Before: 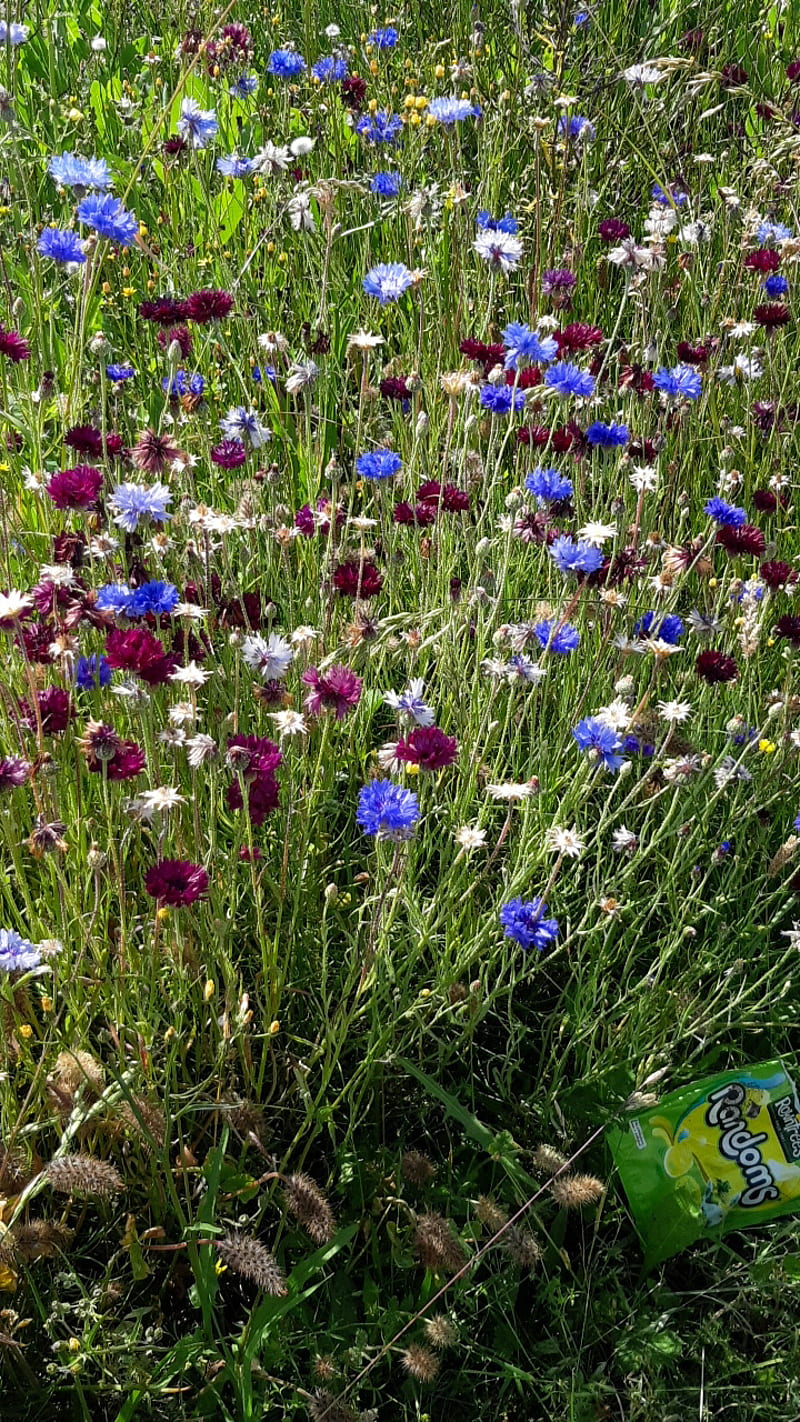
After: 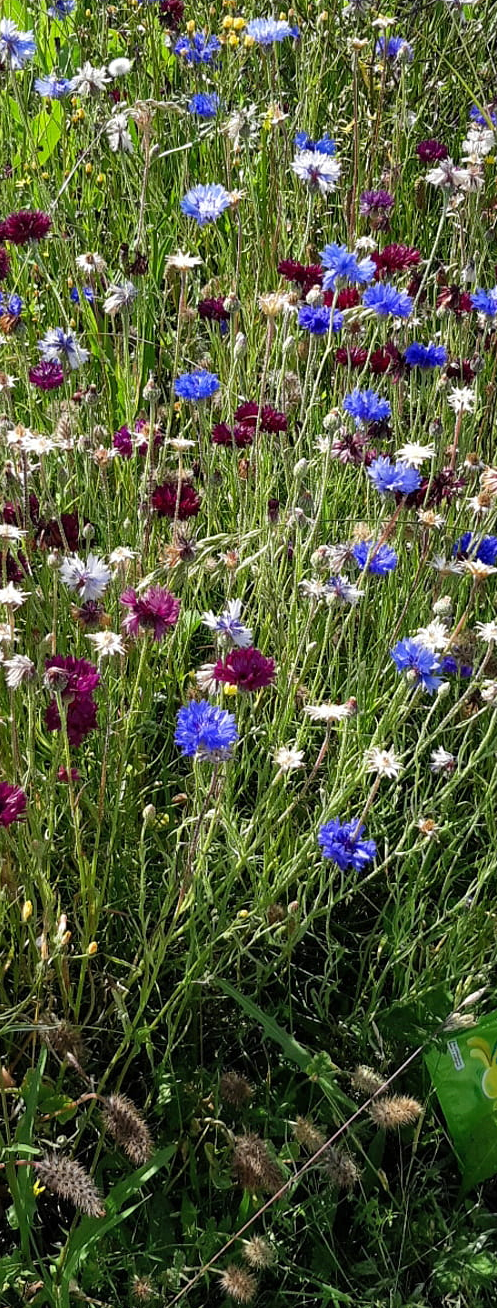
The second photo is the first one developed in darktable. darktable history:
shadows and highlights: shadows 29.7, highlights -30.44, low approximation 0.01, soften with gaussian
crop and rotate: left 22.844%, top 5.621%, right 15.014%, bottom 2.349%
